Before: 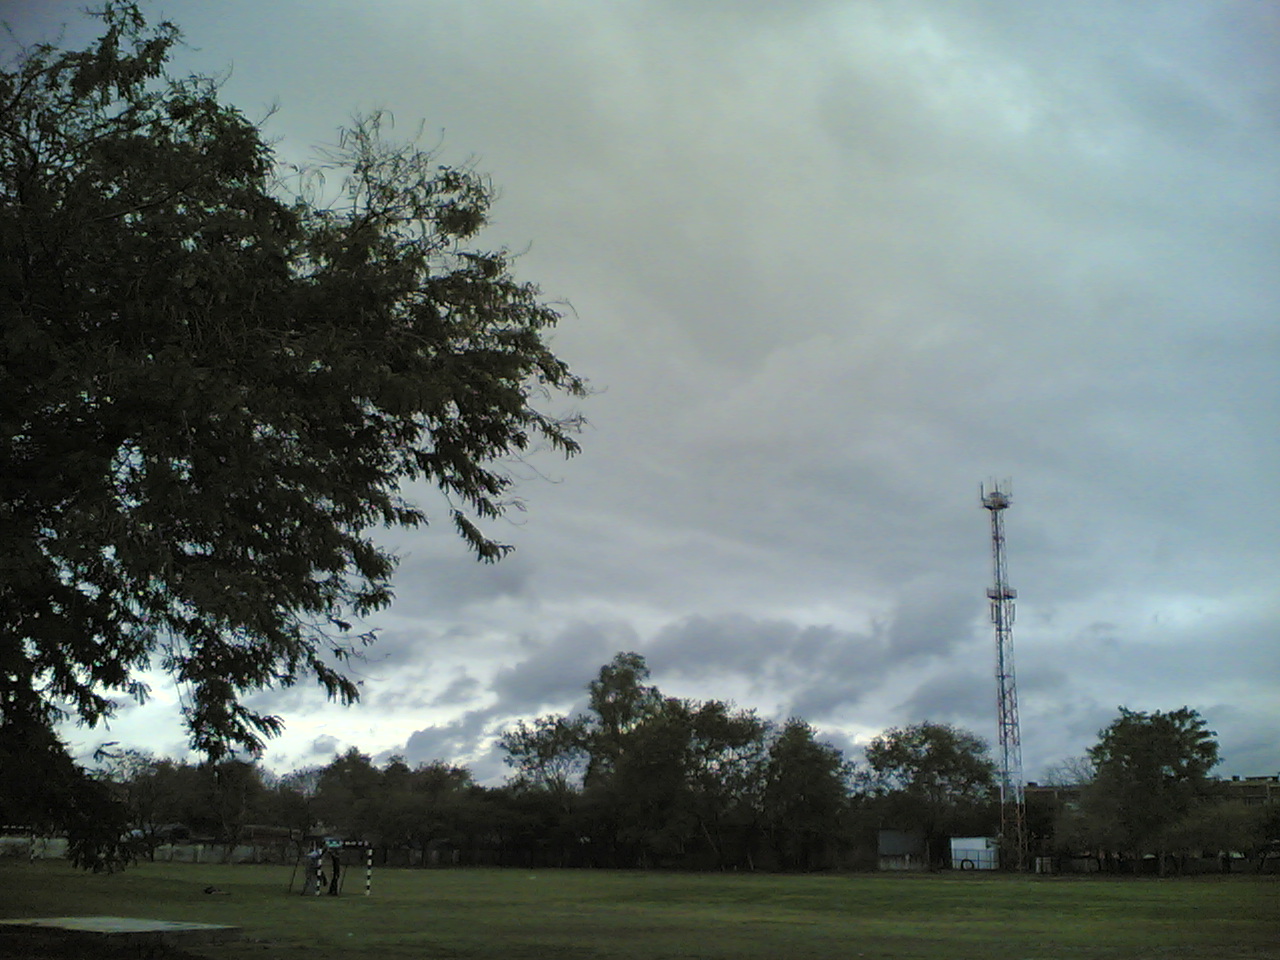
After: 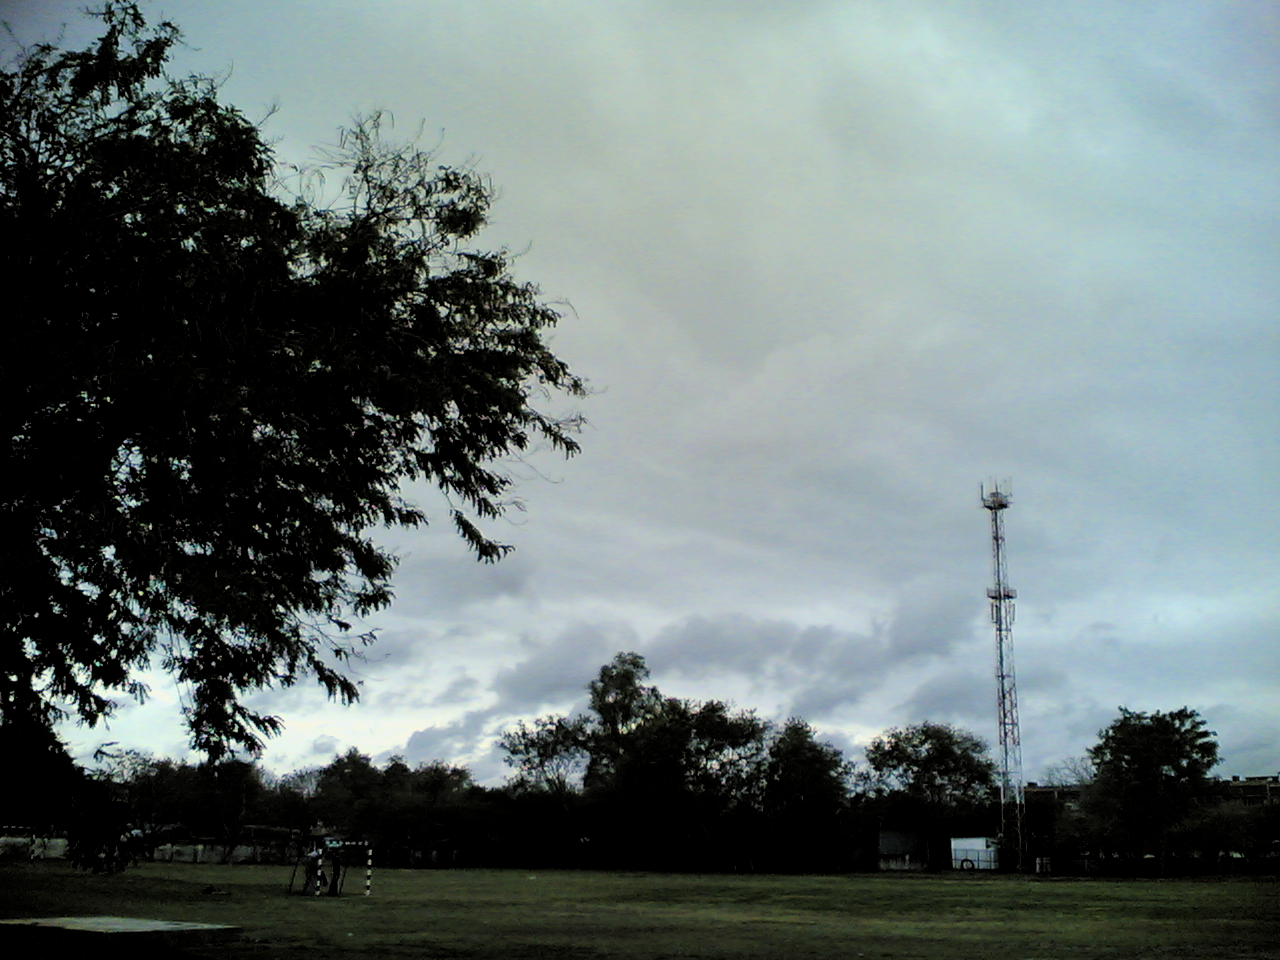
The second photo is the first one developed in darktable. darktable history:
local contrast: highlights 106%, shadows 98%, detail 119%, midtone range 0.2
exposure: exposure 0.221 EV, compensate exposure bias true, compensate highlight preservation false
filmic rgb: black relative exposure -5.05 EV, white relative exposure 3.99 EV, hardness 2.89, contrast 1.298, color science v6 (2022)
